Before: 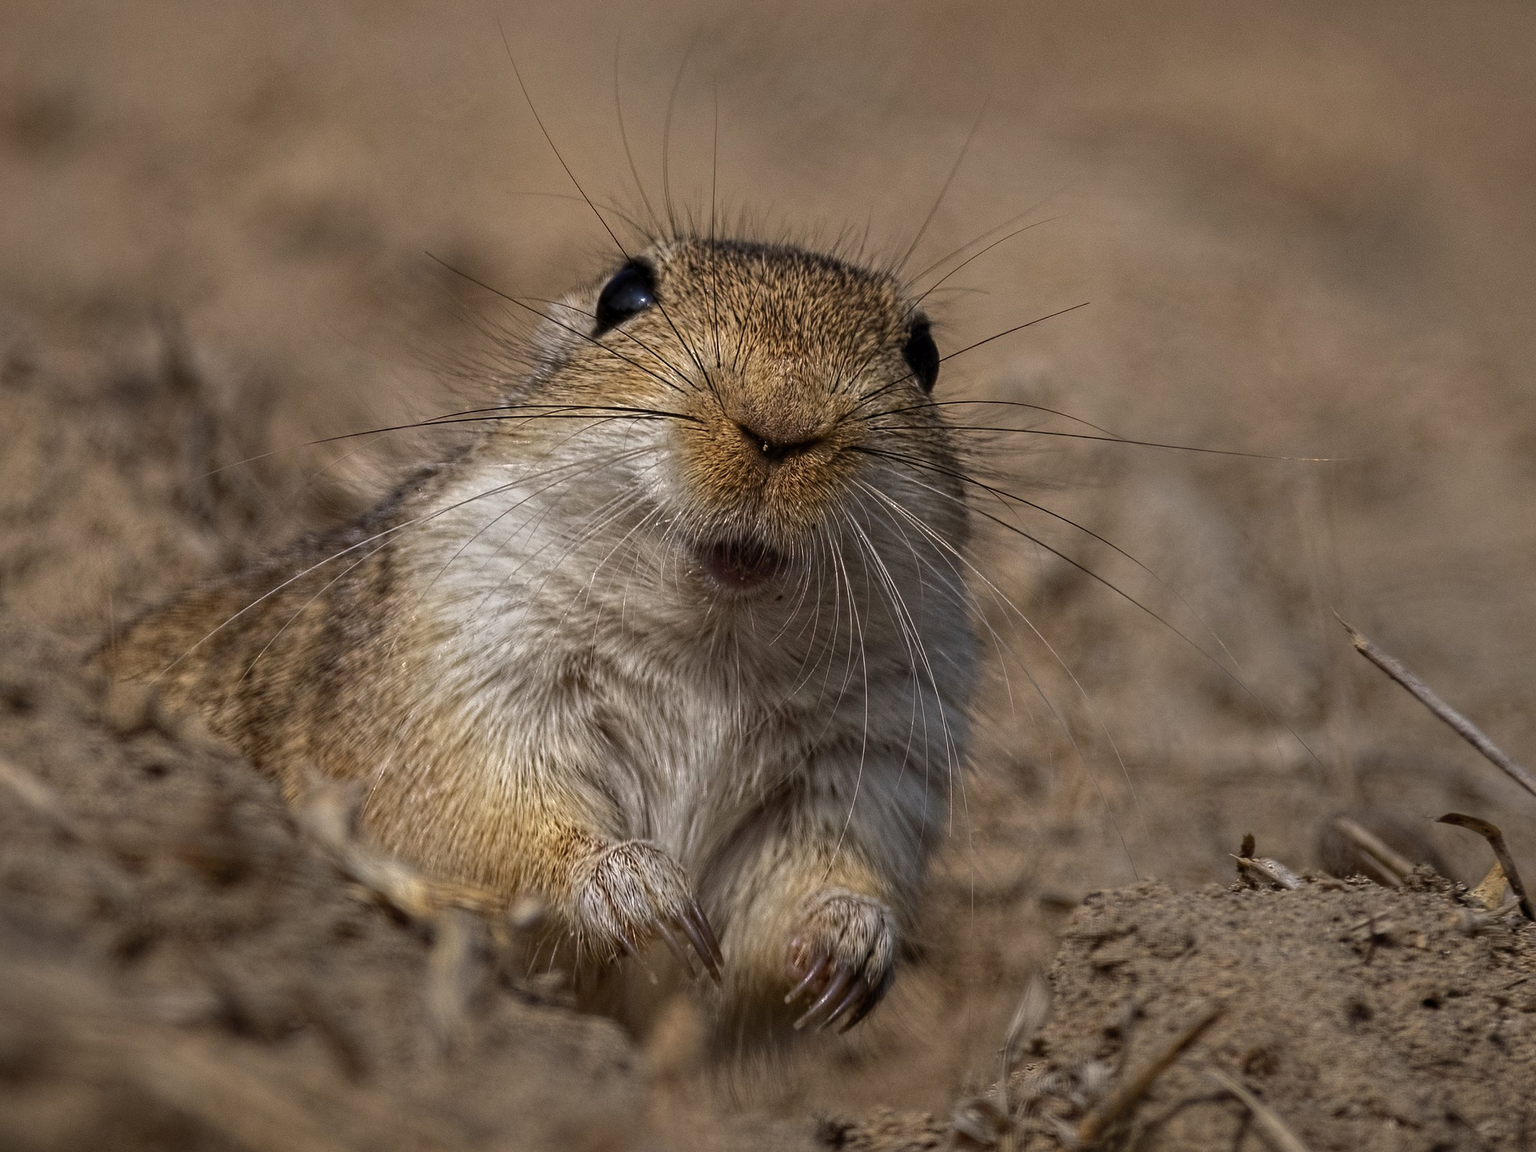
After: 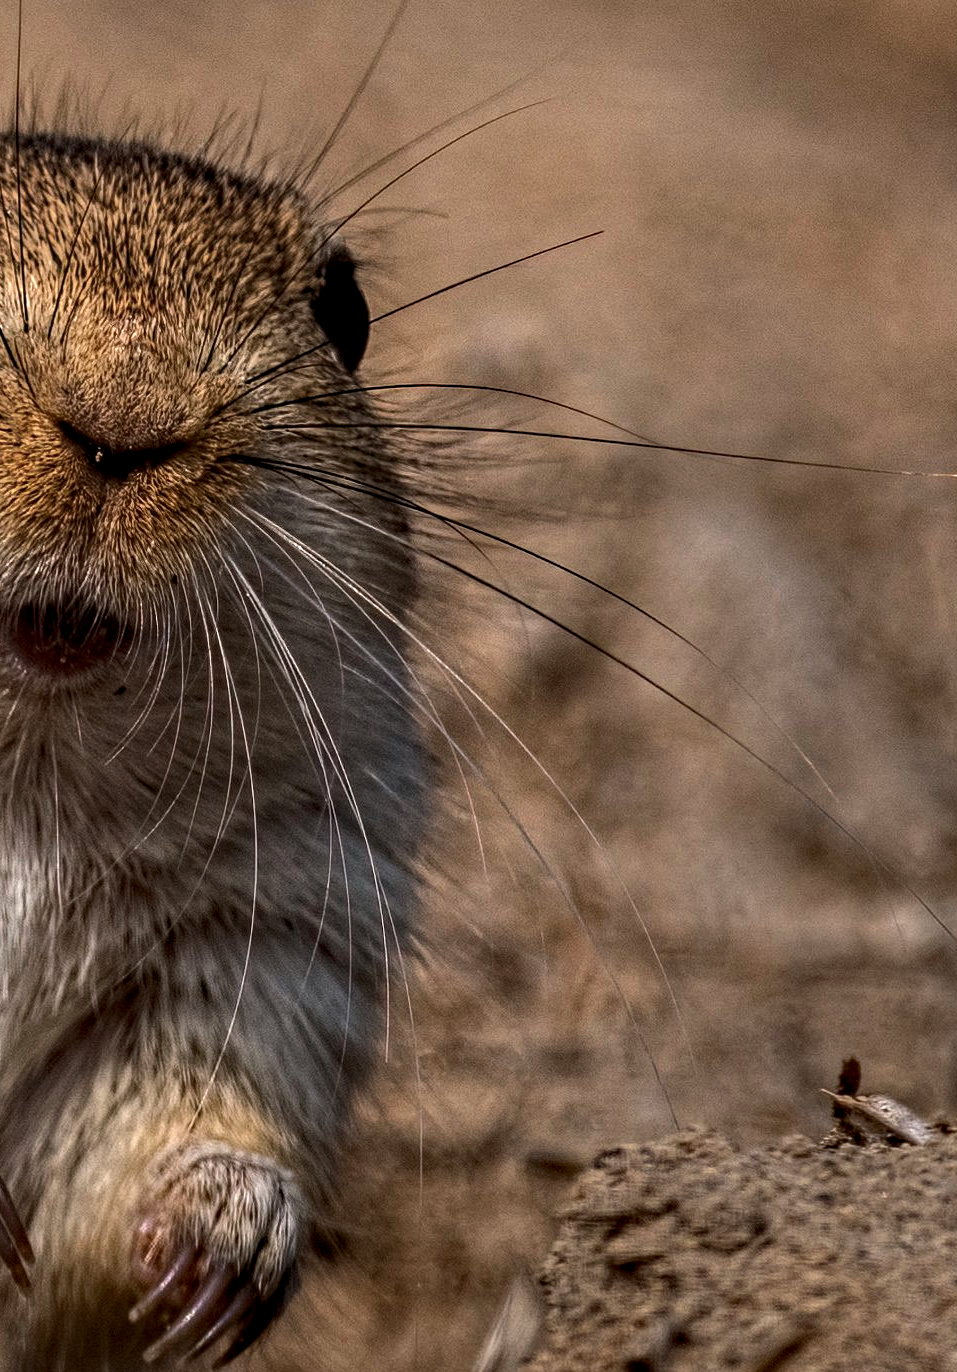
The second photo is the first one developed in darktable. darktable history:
tone equalizer: -8 EV -0.417 EV, -7 EV -0.389 EV, -6 EV -0.333 EV, -5 EV -0.222 EV, -3 EV 0.222 EV, -2 EV 0.333 EV, -1 EV 0.389 EV, +0 EV 0.417 EV, edges refinement/feathering 500, mask exposure compensation -1.57 EV, preserve details no
local contrast: on, module defaults
crop: left 45.721%, top 13.393%, right 14.118%, bottom 10.01%
haze removal: on, module defaults
